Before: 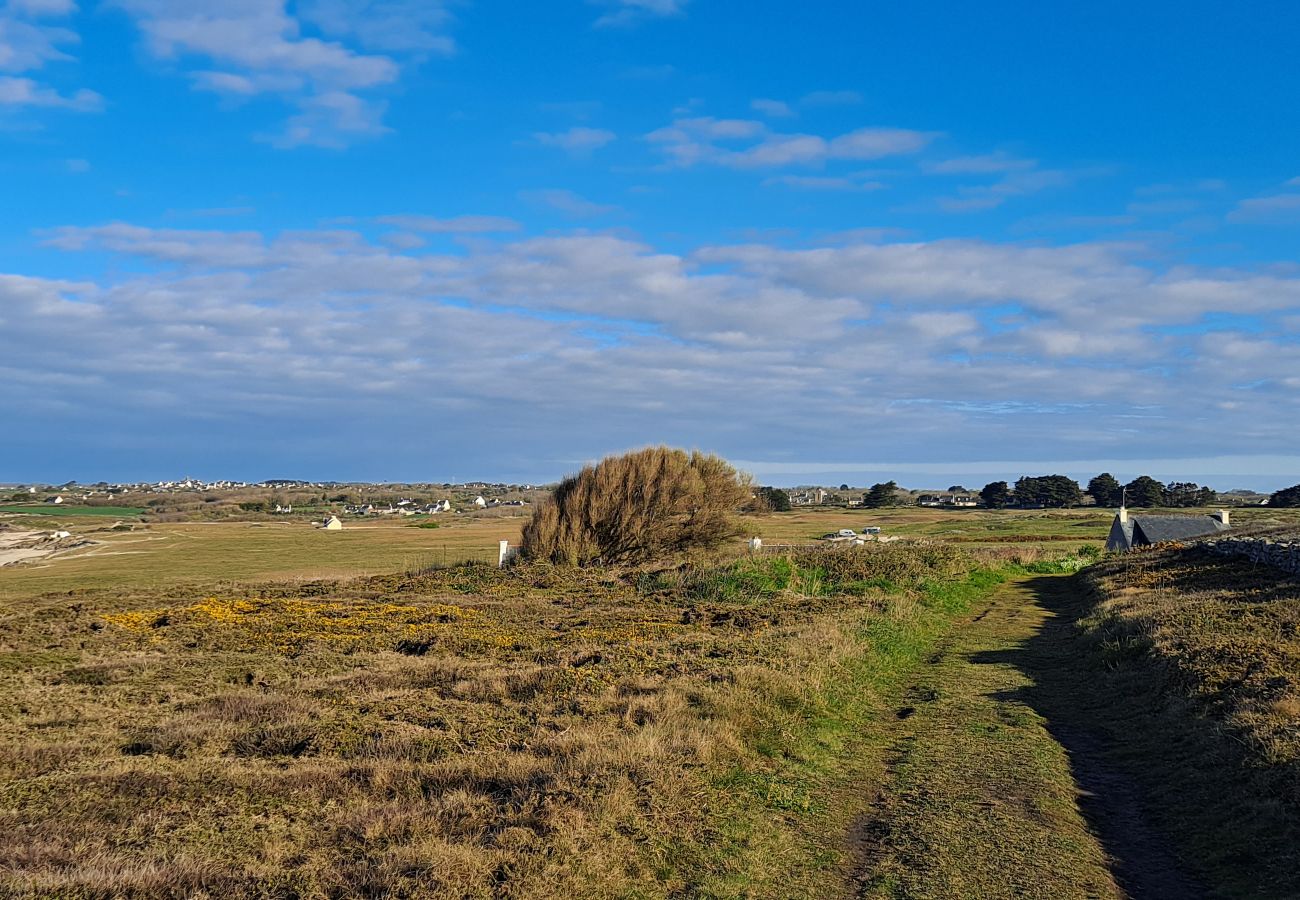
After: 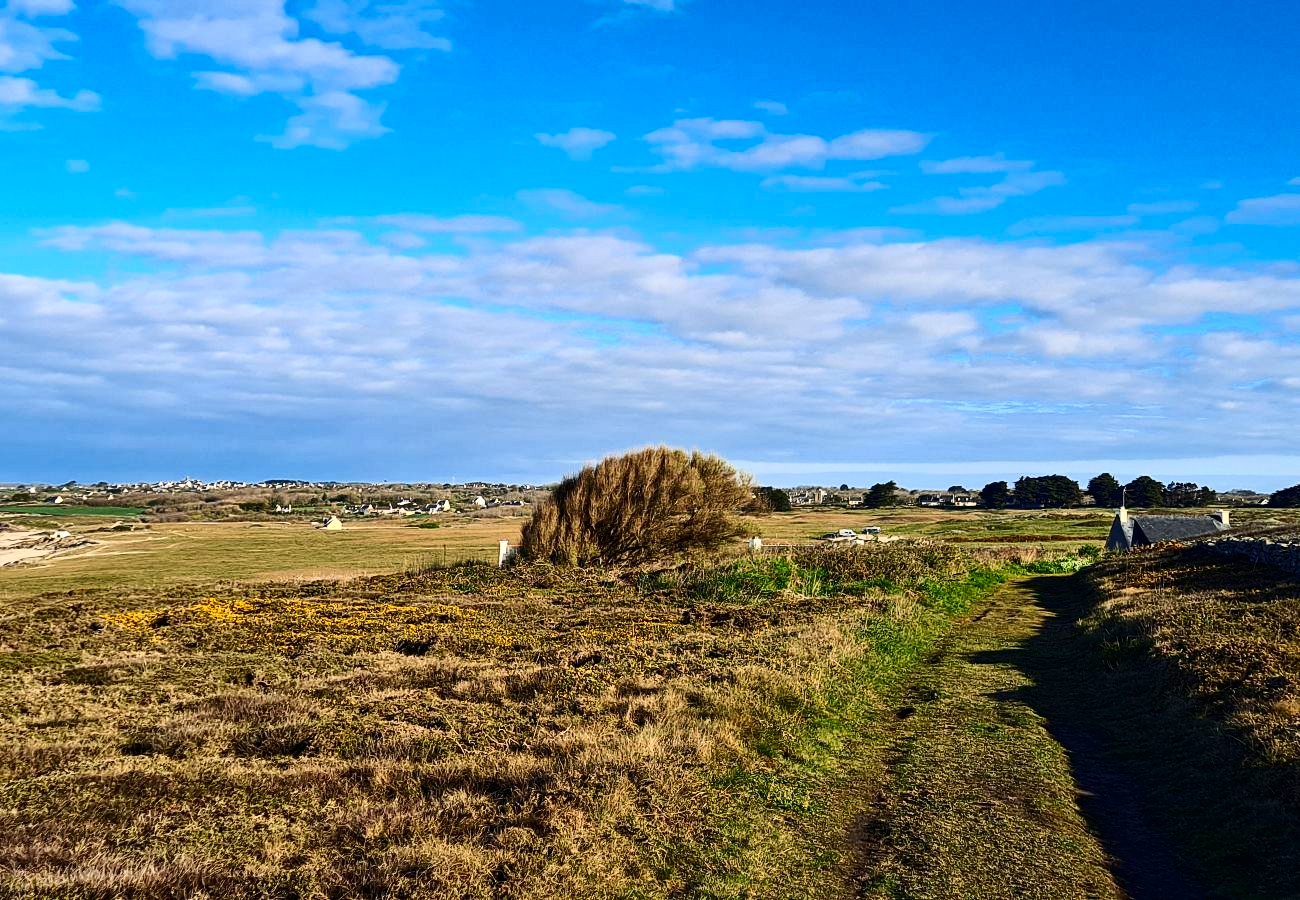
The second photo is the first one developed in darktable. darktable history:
contrast brightness saturation: contrast 0.408, brightness 0.049, saturation 0.255
